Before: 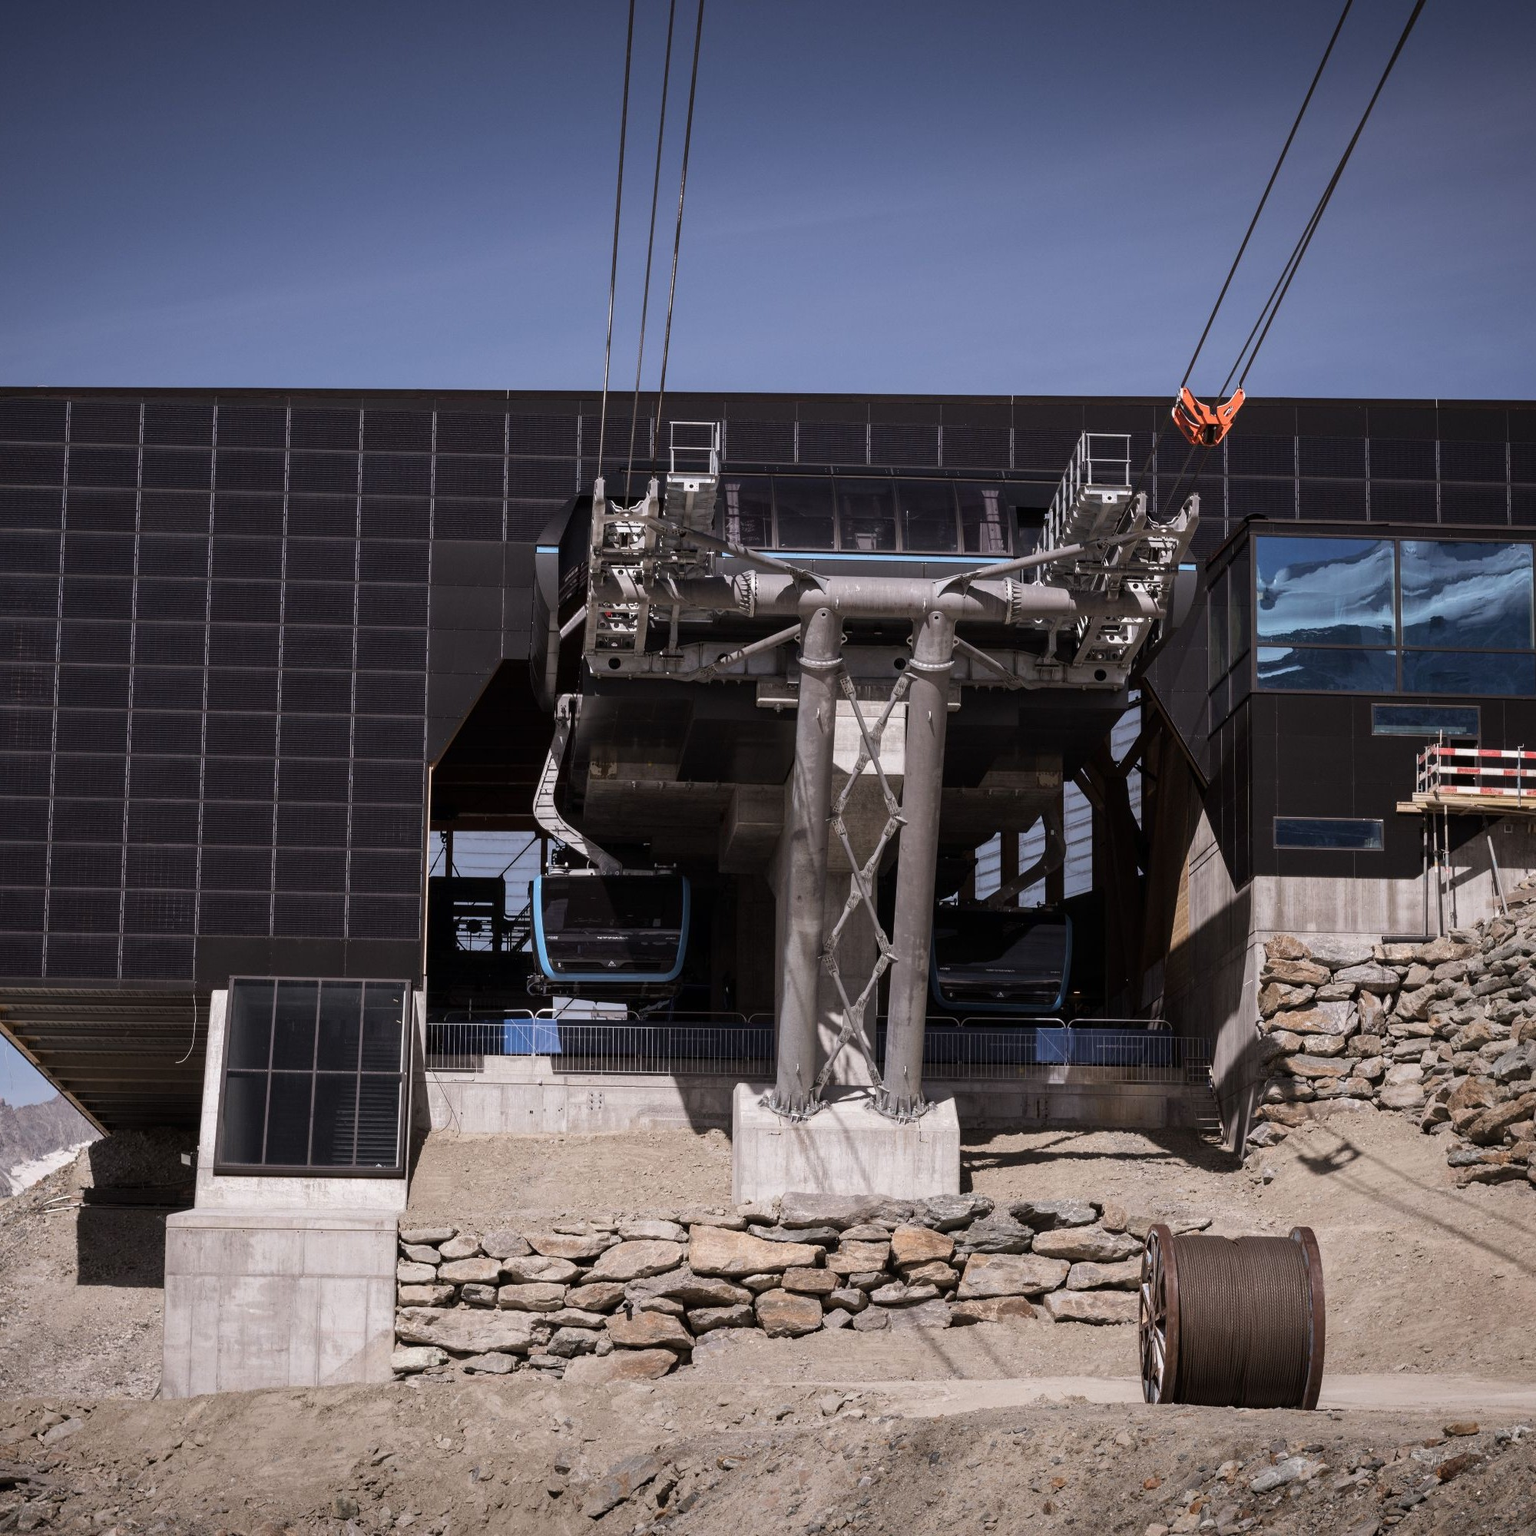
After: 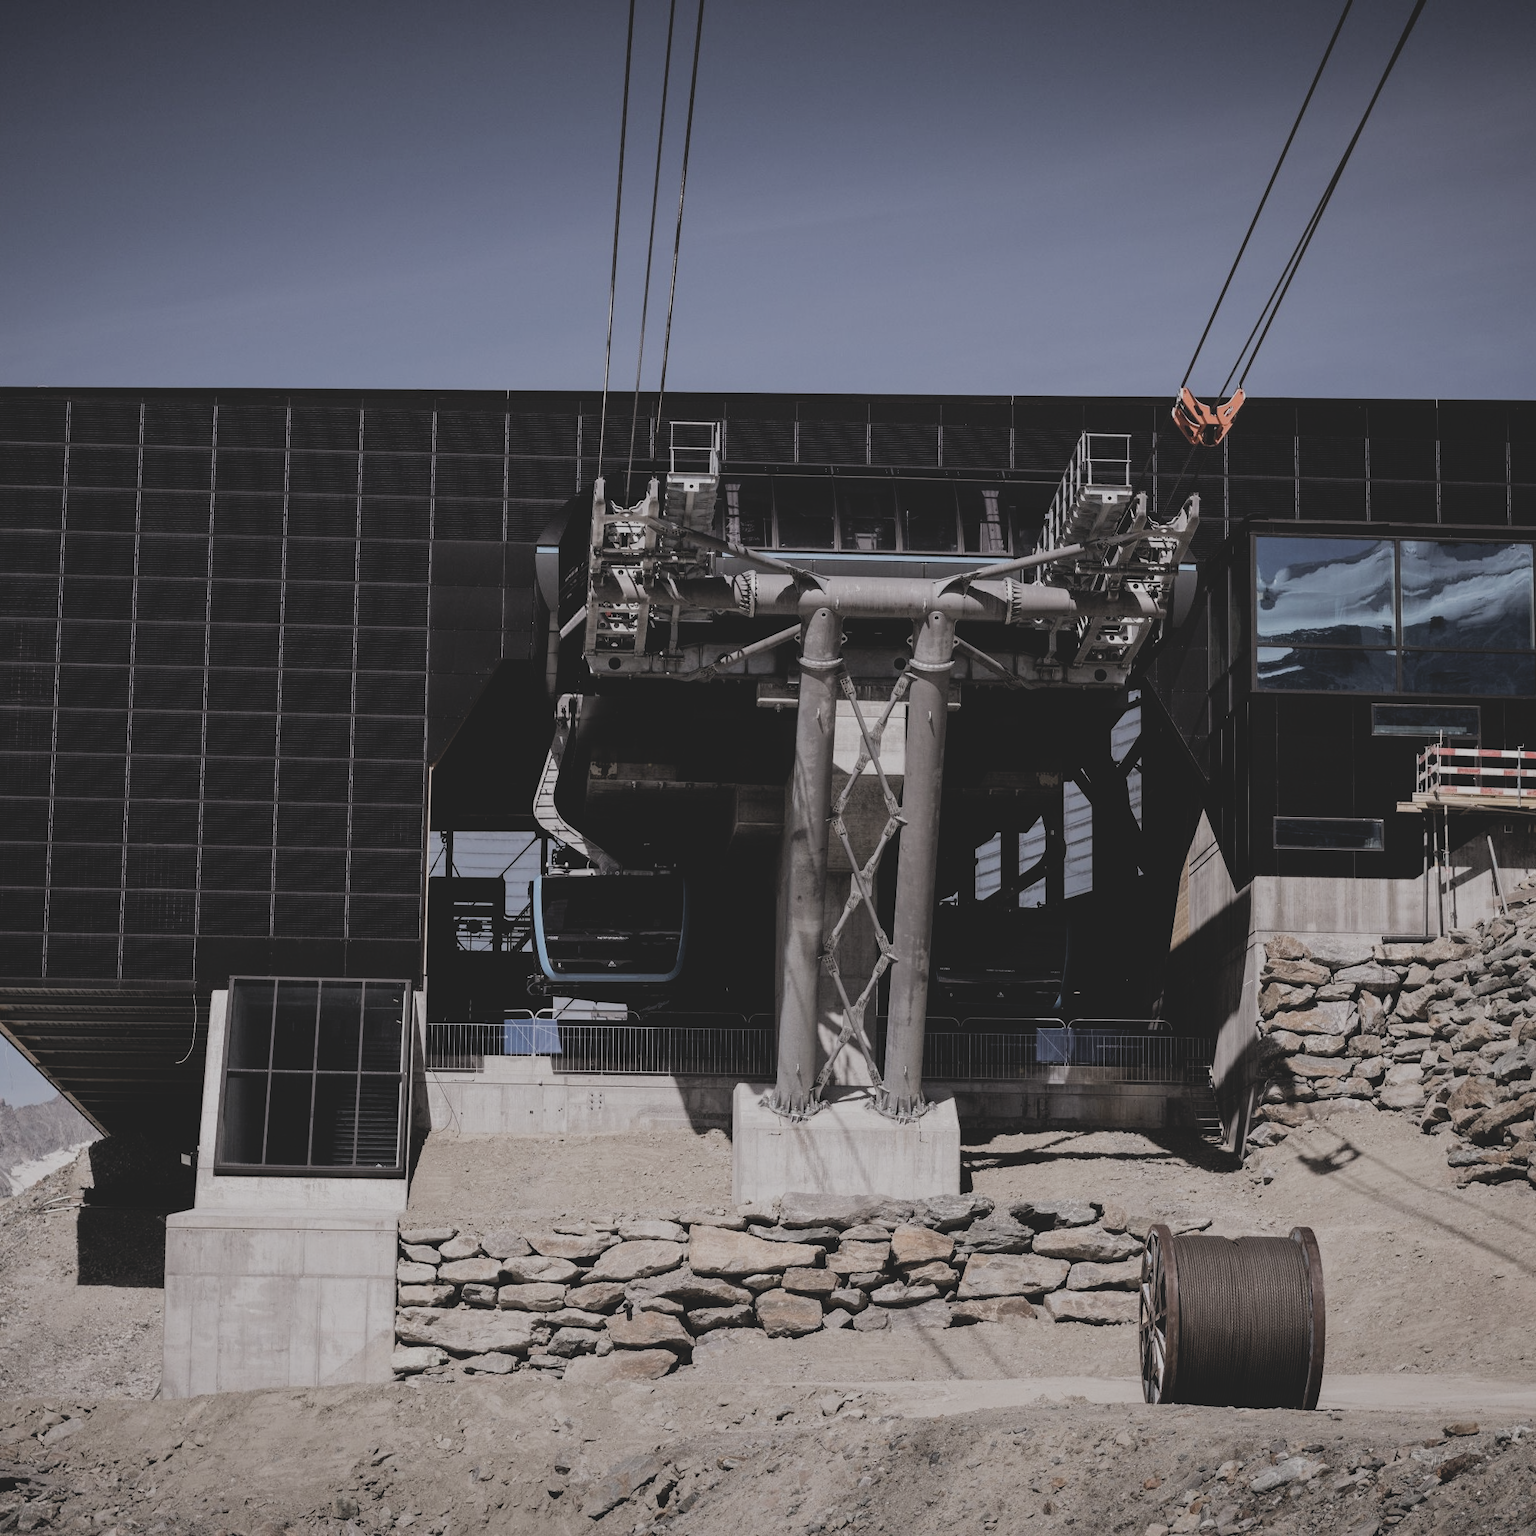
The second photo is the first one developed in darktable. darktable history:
contrast brightness saturation: contrast -0.255, saturation -0.44
filmic rgb: black relative exposure -5.06 EV, white relative exposure 3.55 EV, hardness 3.17, contrast 1.204, highlights saturation mix -30.14%
